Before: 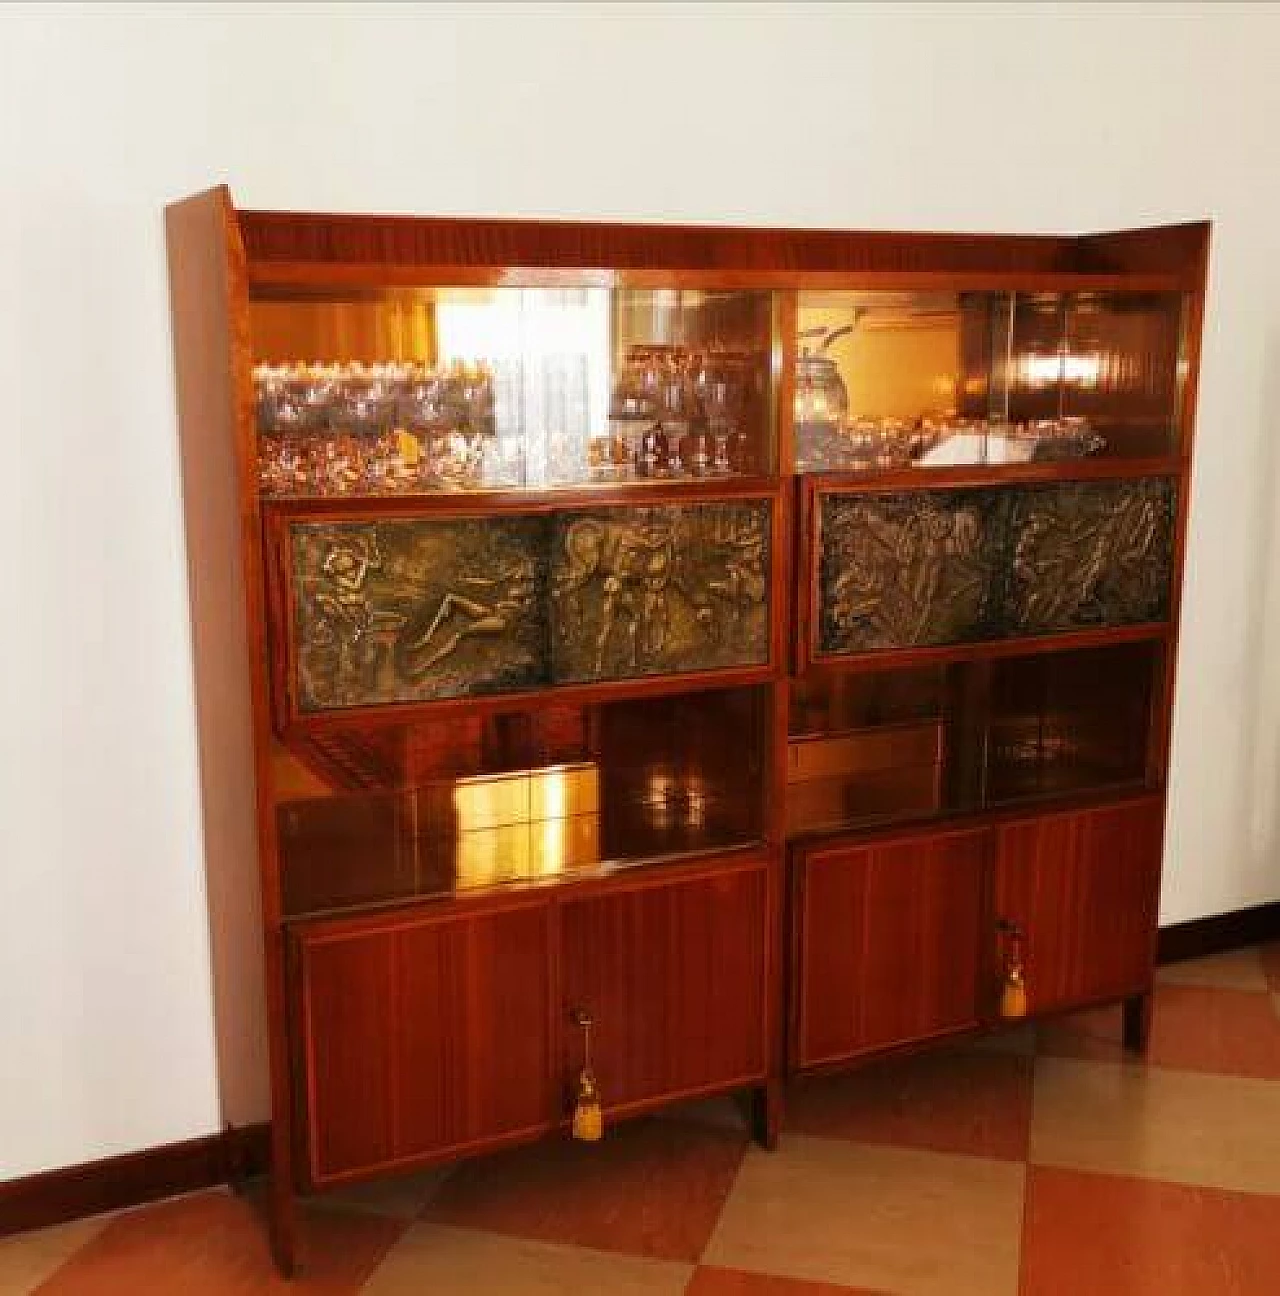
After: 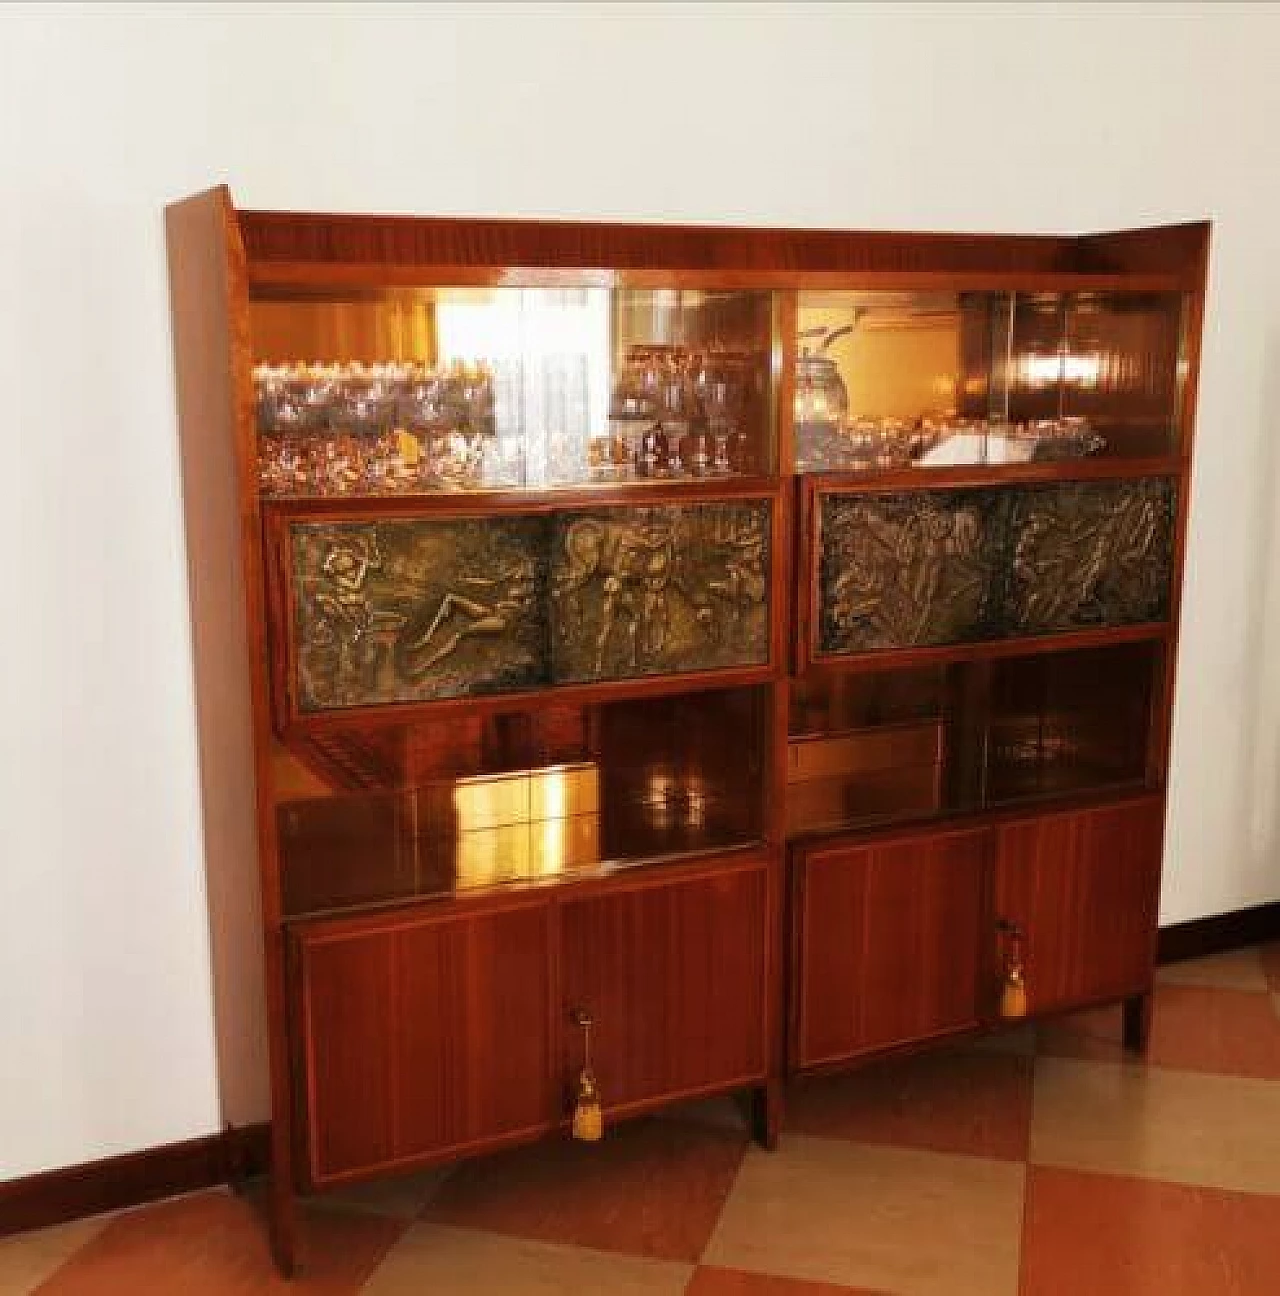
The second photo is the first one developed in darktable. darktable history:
contrast brightness saturation: saturation -0.081
